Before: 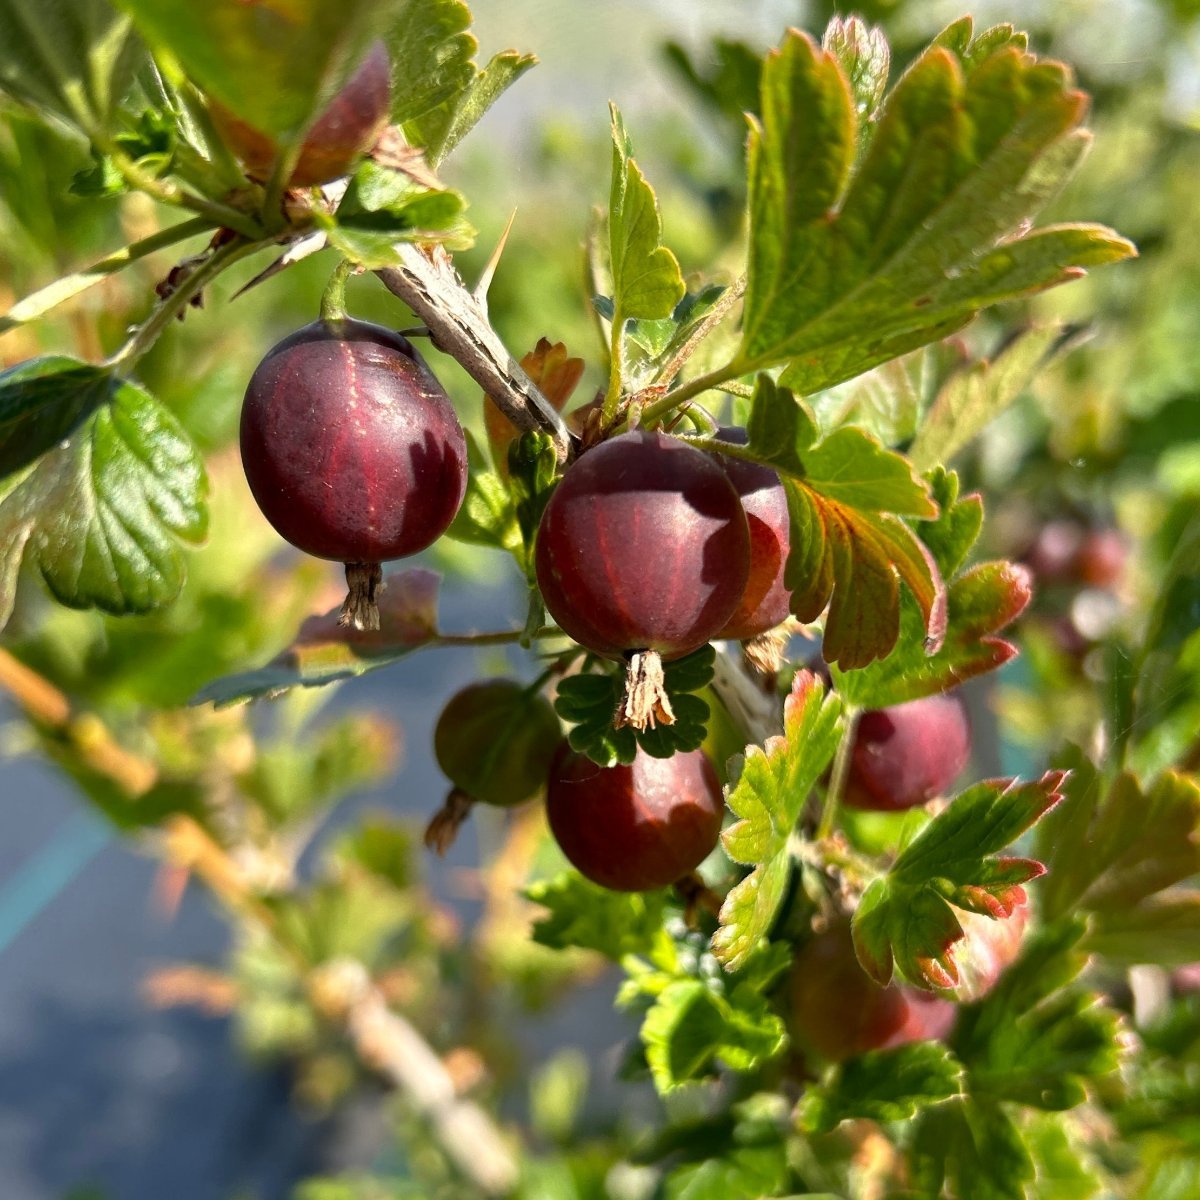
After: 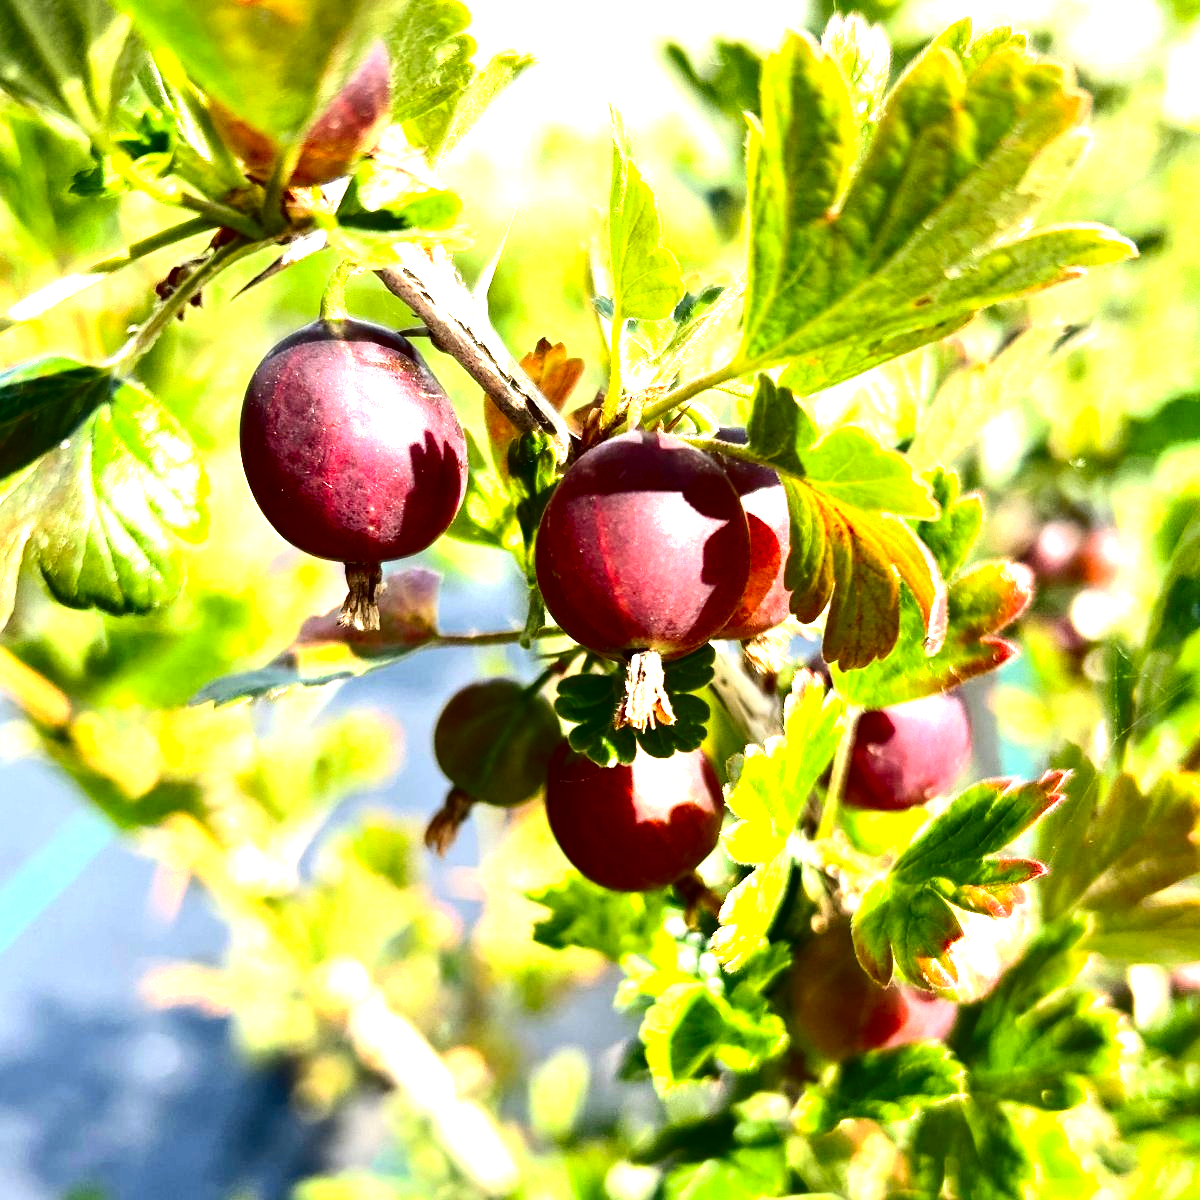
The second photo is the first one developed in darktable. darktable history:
contrast brightness saturation: contrast 0.24, brightness -0.24, saturation 0.14
exposure: black level correction 0, exposure 1.9 EV, compensate highlight preservation false
